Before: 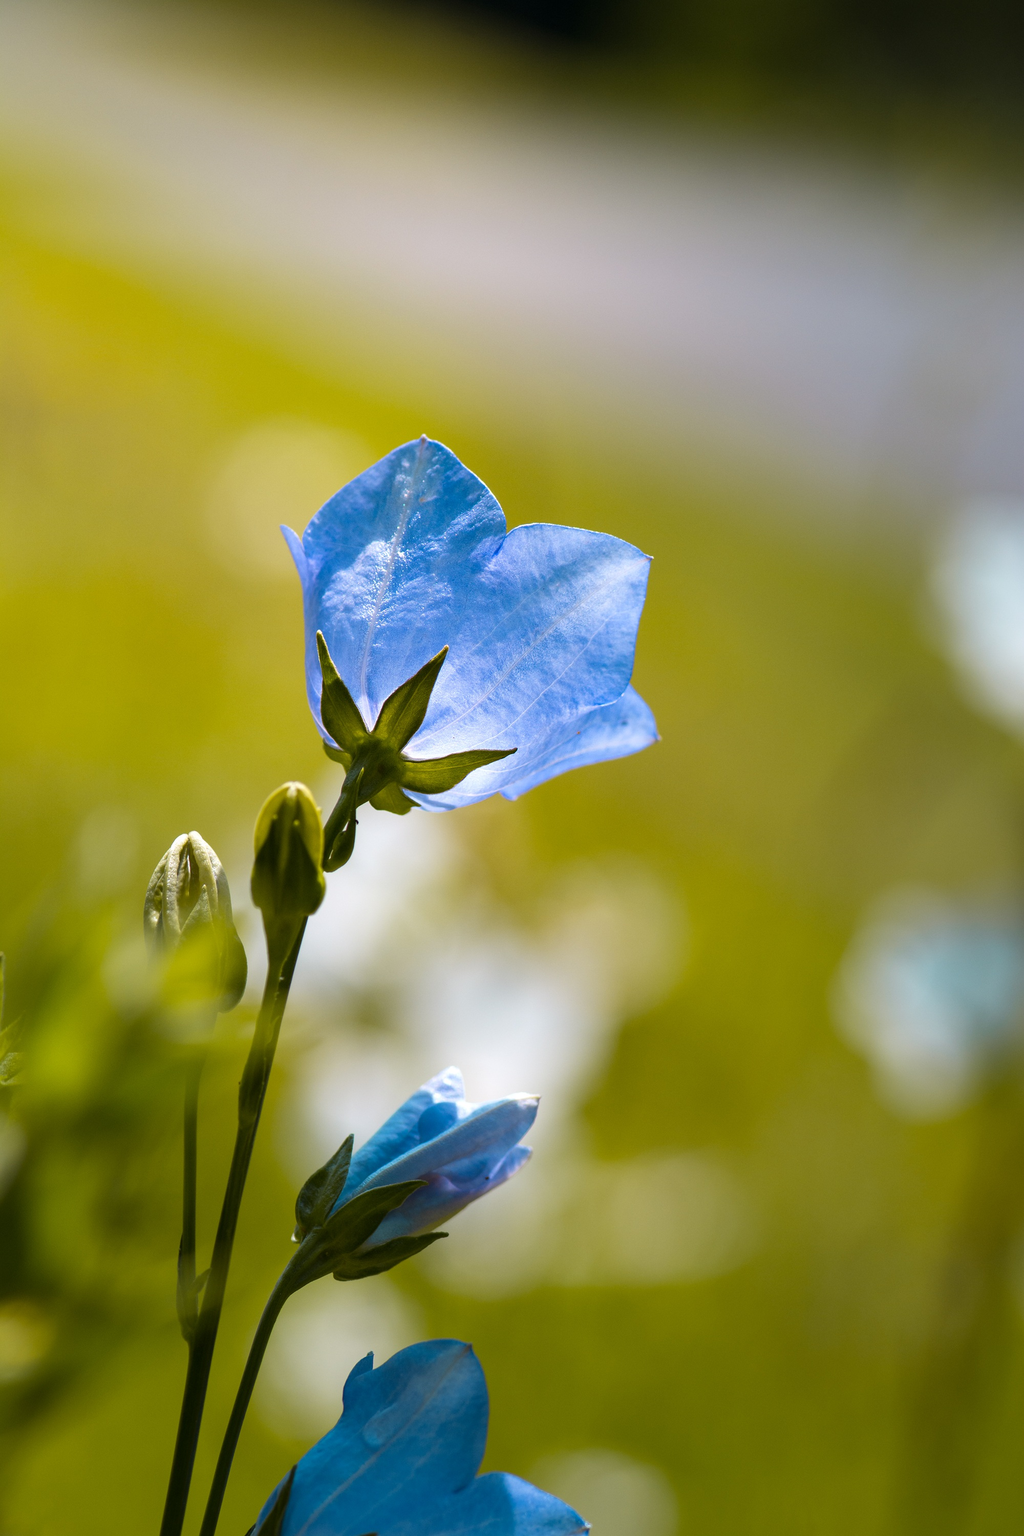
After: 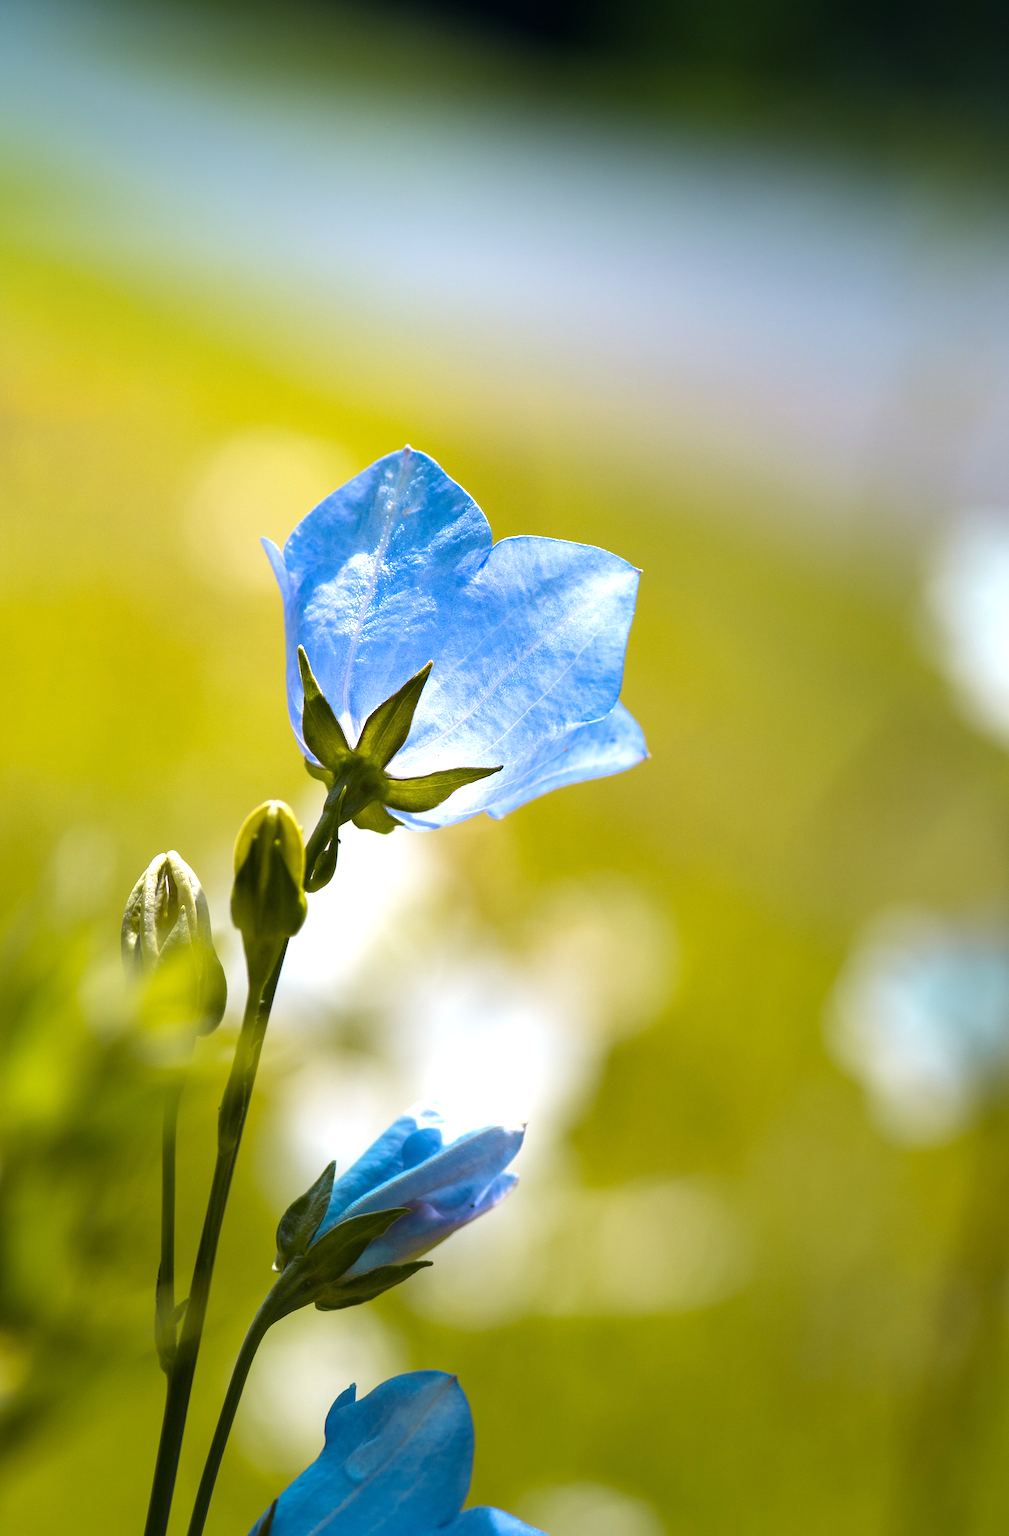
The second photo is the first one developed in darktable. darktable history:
graduated density: density 2.02 EV, hardness 44%, rotation 0.374°, offset 8.21, hue 208.8°, saturation 97%
crop and rotate: left 2.536%, right 1.107%, bottom 2.246%
exposure: exposure 0.6 EV, compensate highlight preservation false
